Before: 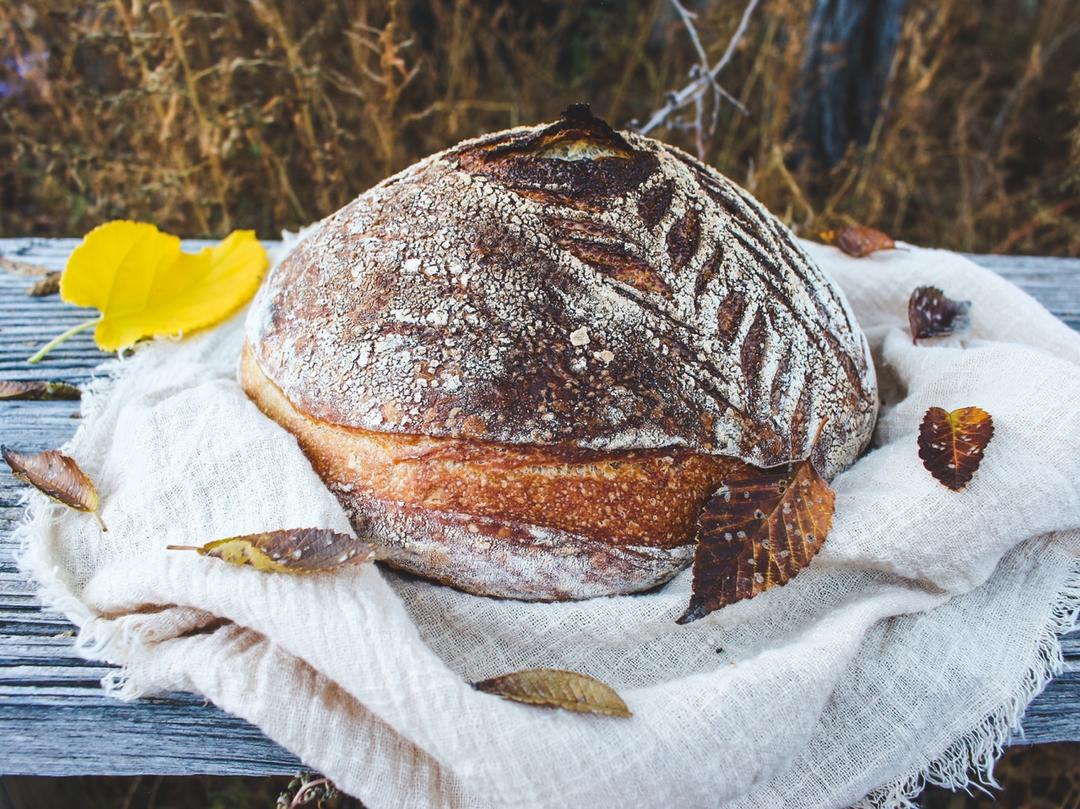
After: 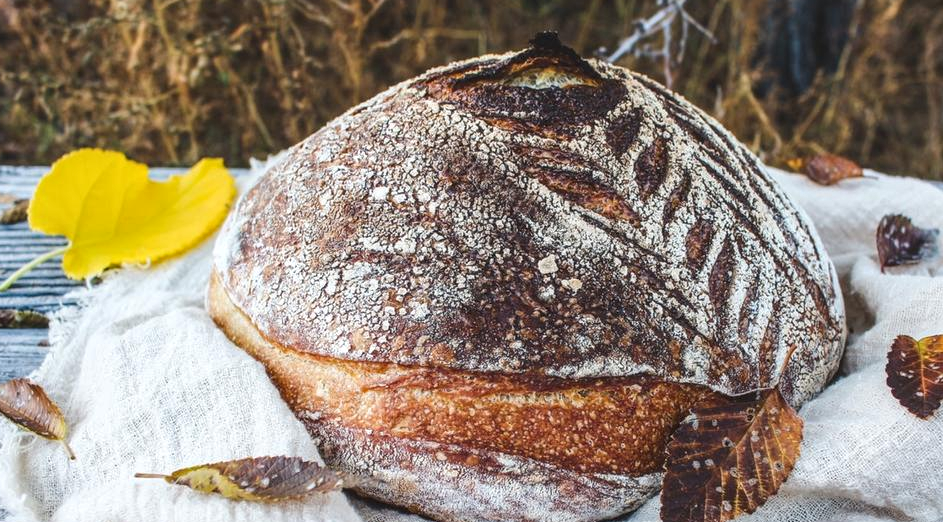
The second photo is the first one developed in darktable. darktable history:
local contrast: on, module defaults
white balance: emerald 1
crop: left 3.015%, top 8.969%, right 9.647%, bottom 26.457%
base curve: curves: ch0 [(0, 0) (0.297, 0.298) (1, 1)], preserve colors none
